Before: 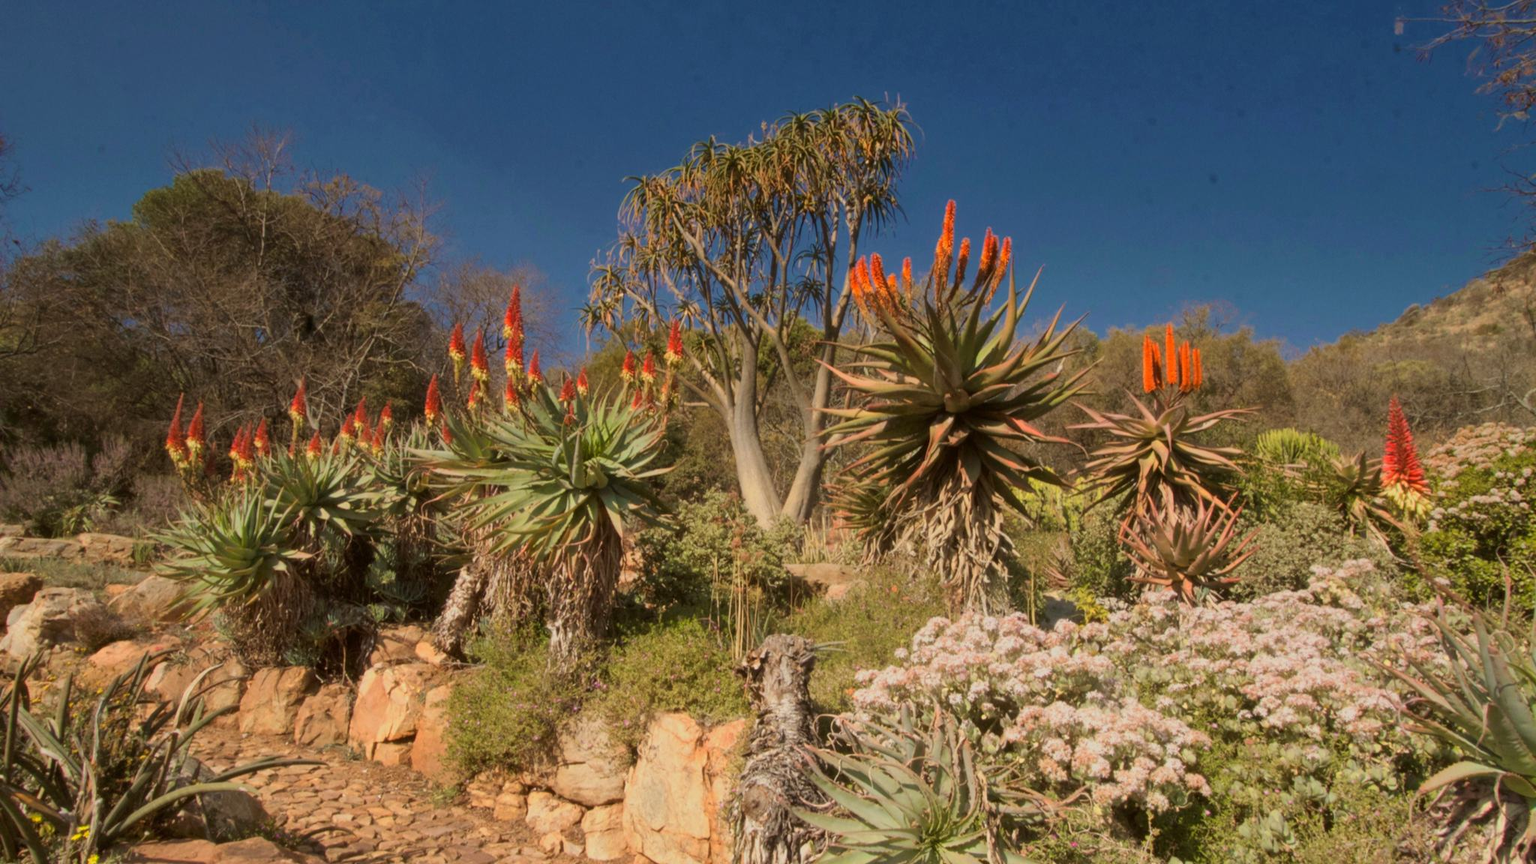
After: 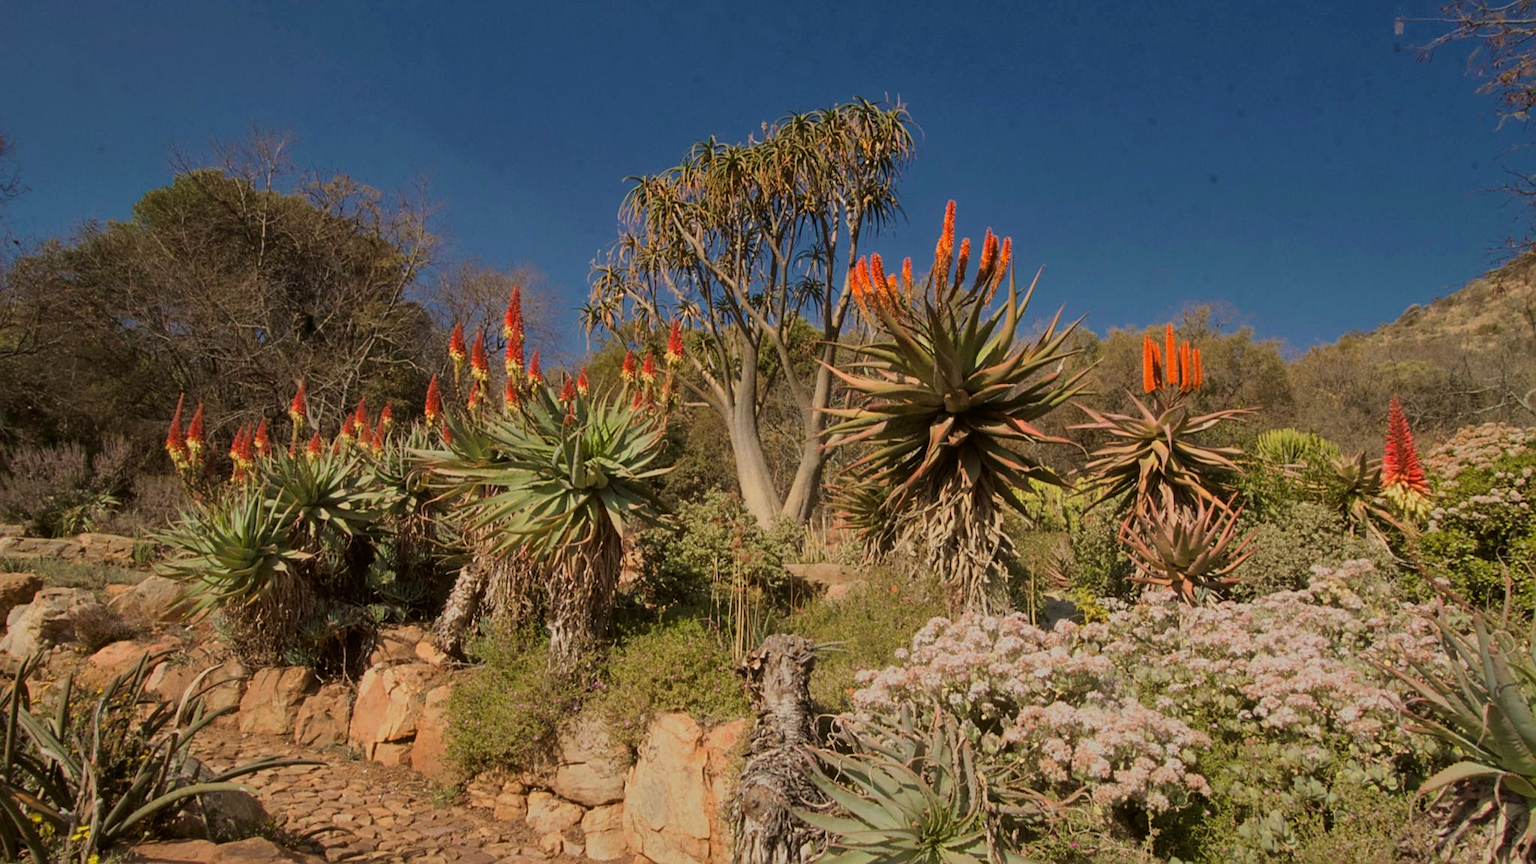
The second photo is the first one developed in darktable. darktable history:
filmic rgb: black relative exposure -11.35 EV, white relative exposure 3.22 EV, hardness 6.76, color science v6 (2022)
sharpen: on, module defaults
graduated density: rotation -180°, offset 27.42
